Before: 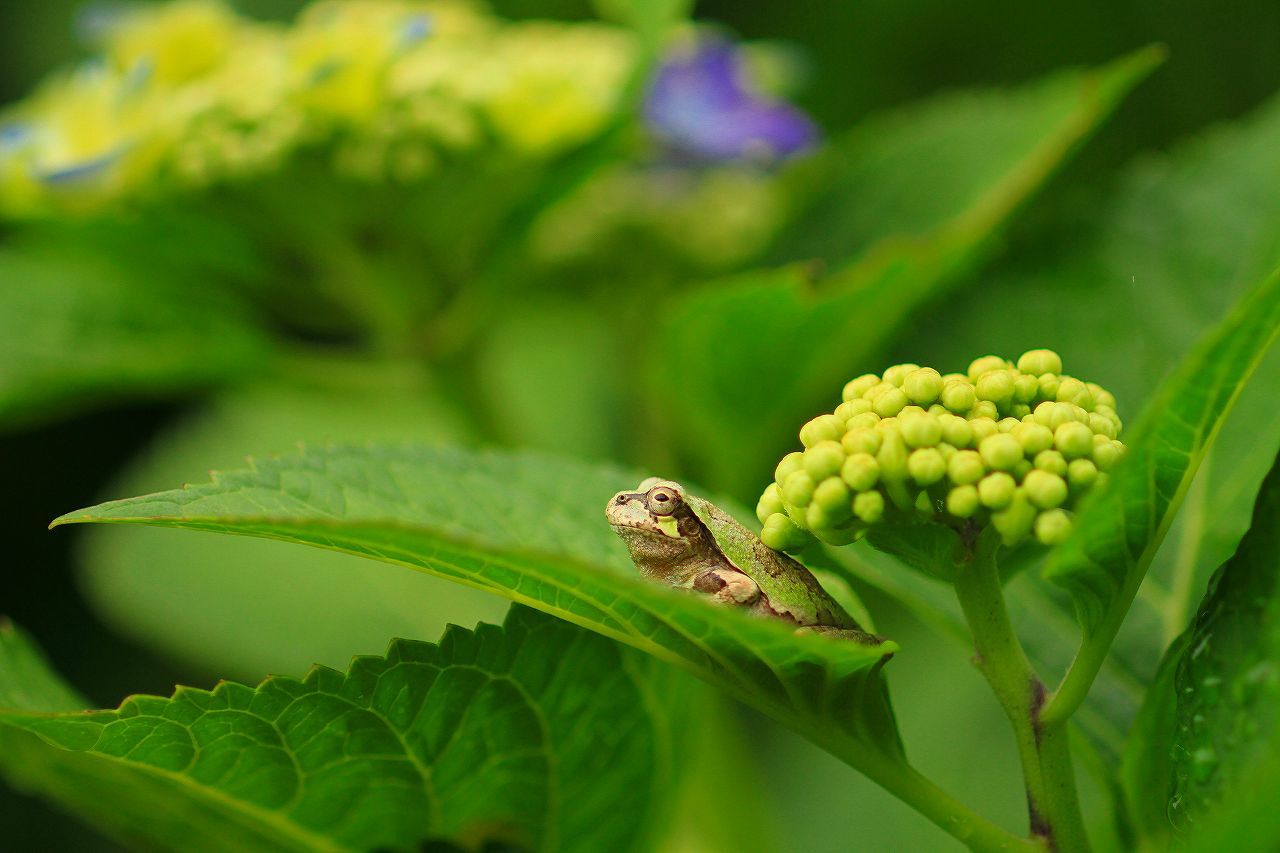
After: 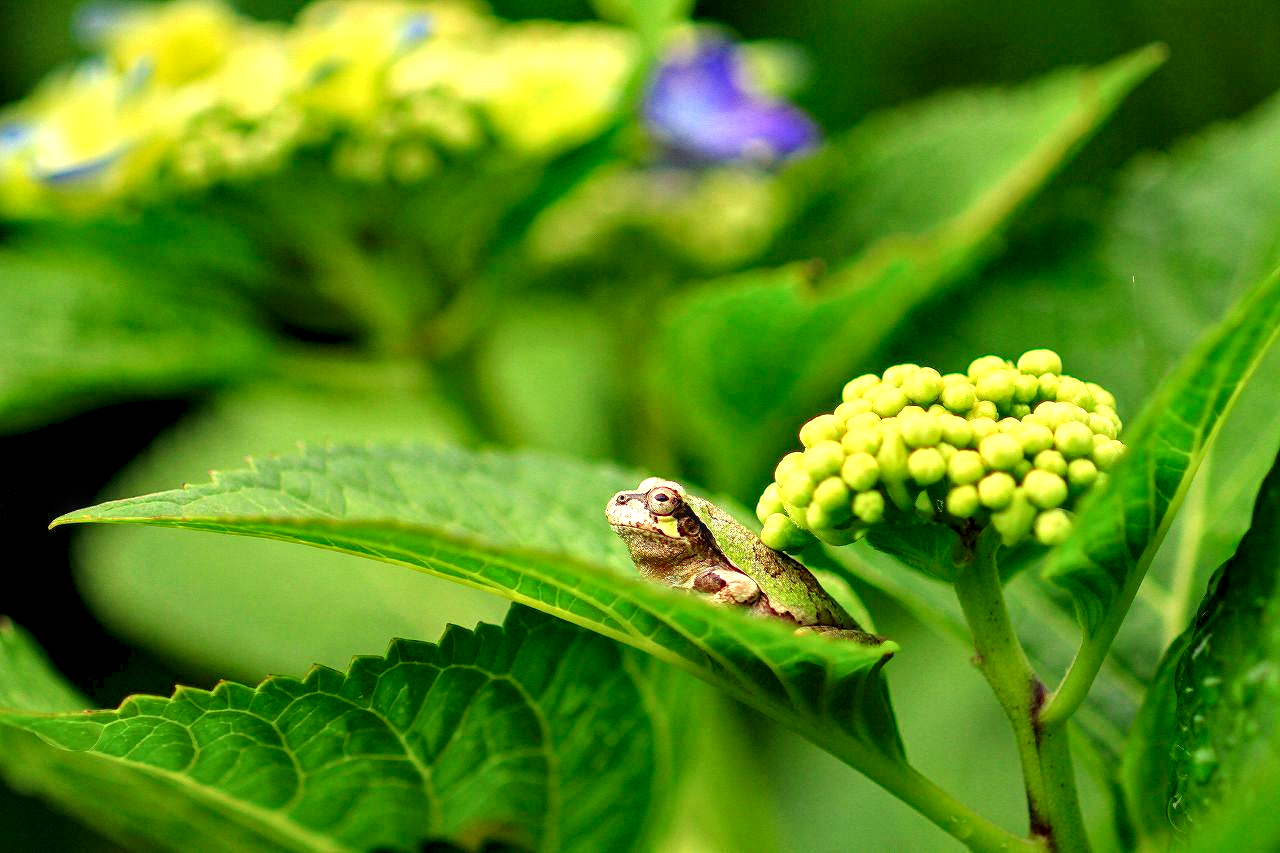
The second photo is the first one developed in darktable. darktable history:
contrast equalizer: octaves 7, y [[0.6 ×6], [0.55 ×6], [0 ×6], [0 ×6], [0 ×6]]
local contrast: detail 130%
levels: levels [0, 0.435, 0.917]
